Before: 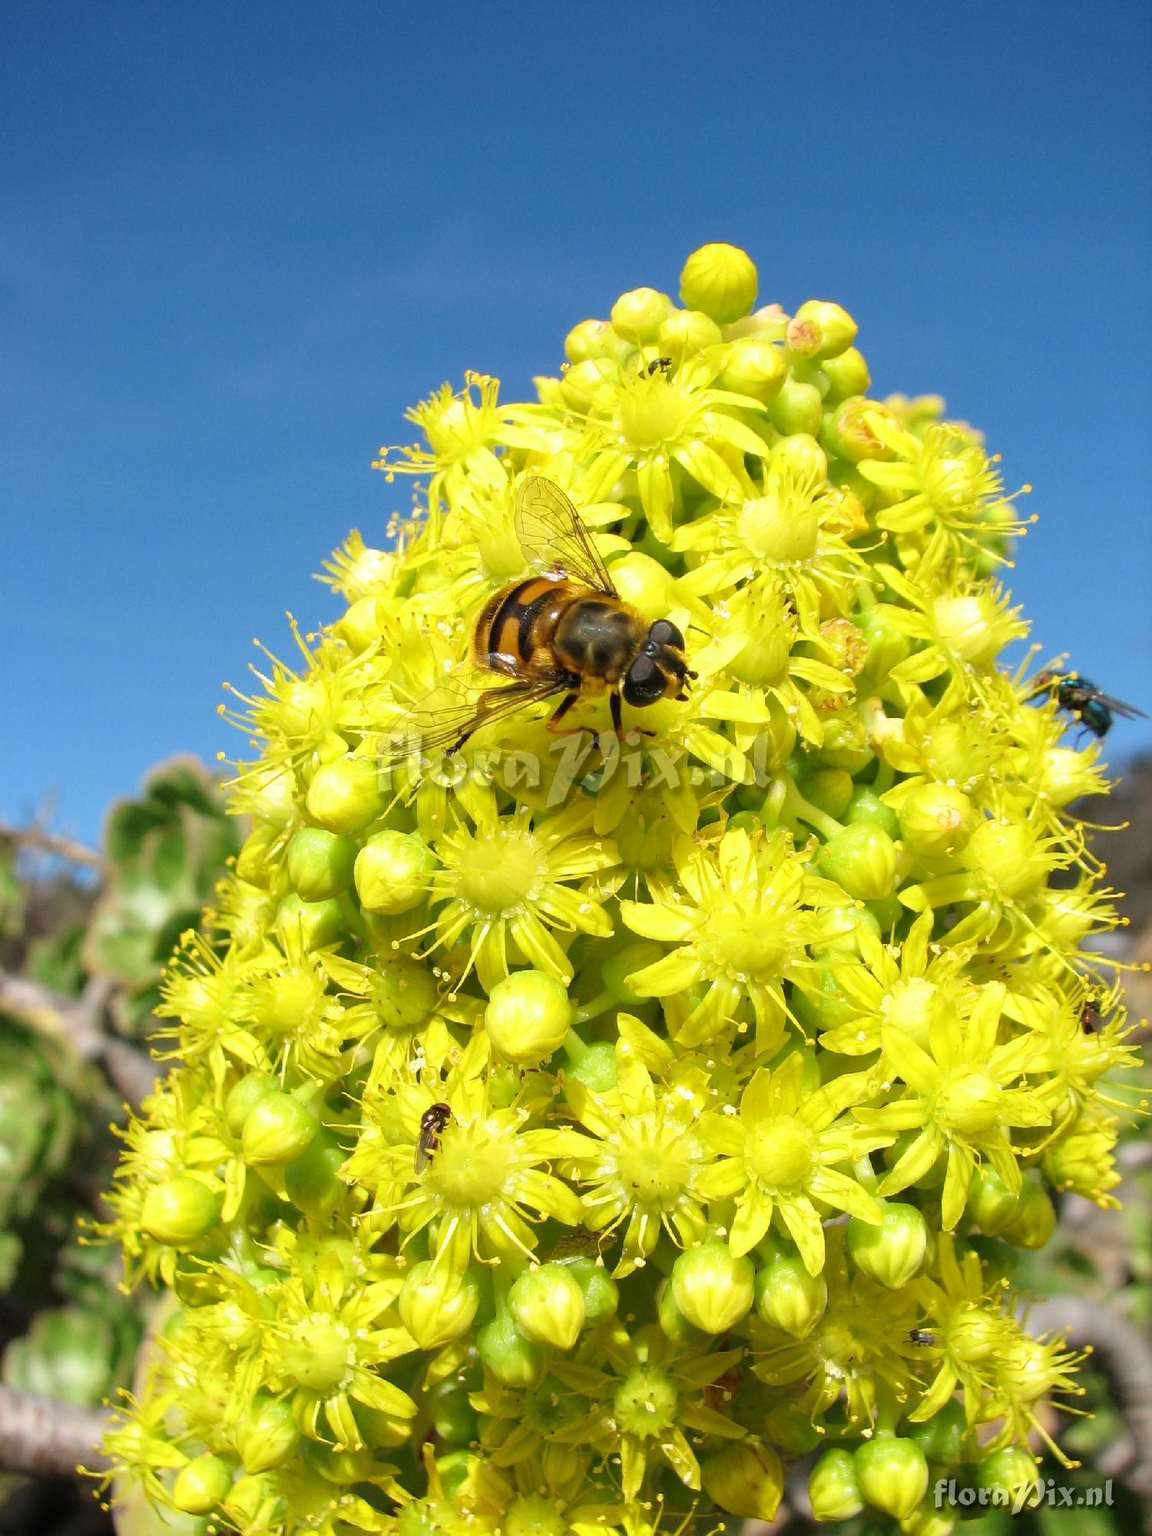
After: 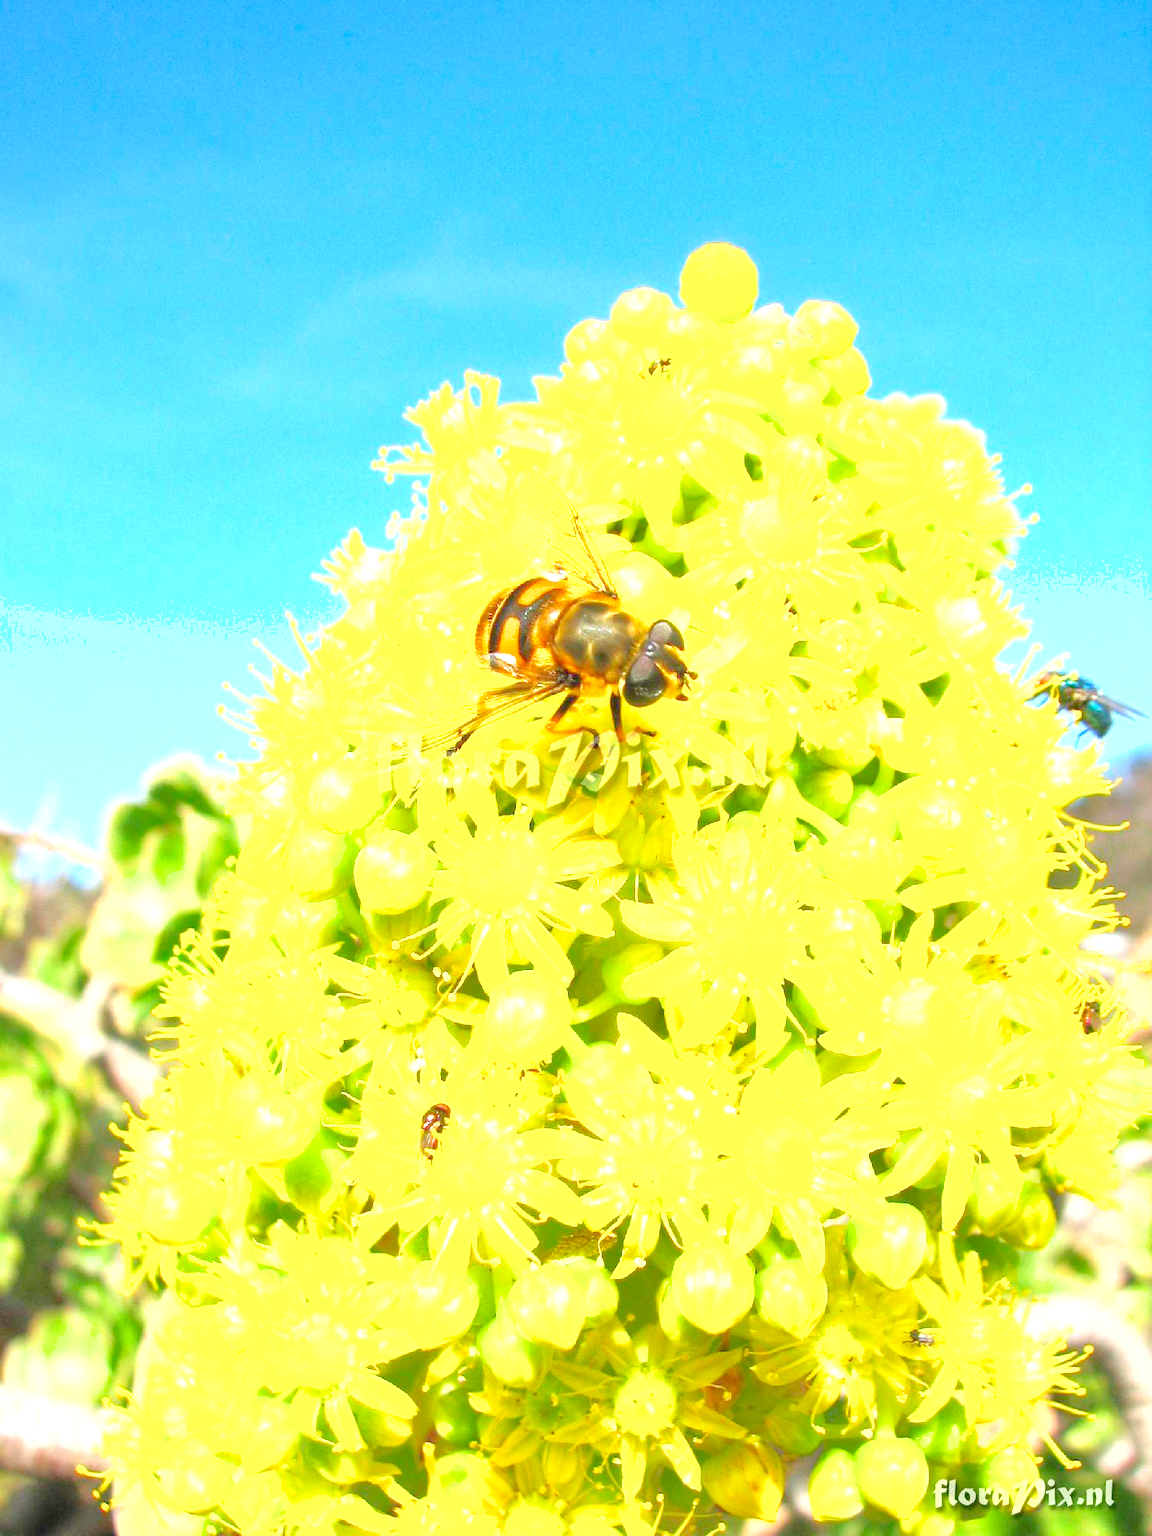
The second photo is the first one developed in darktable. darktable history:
shadows and highlights: shadows 10.08, white point adjustment 0.894, highlights -38
exposure: exposure 1.137 EV, compensate highlight preservation false
levels: gray 50.75%, levels [0.008, 0.318, 0.836]
